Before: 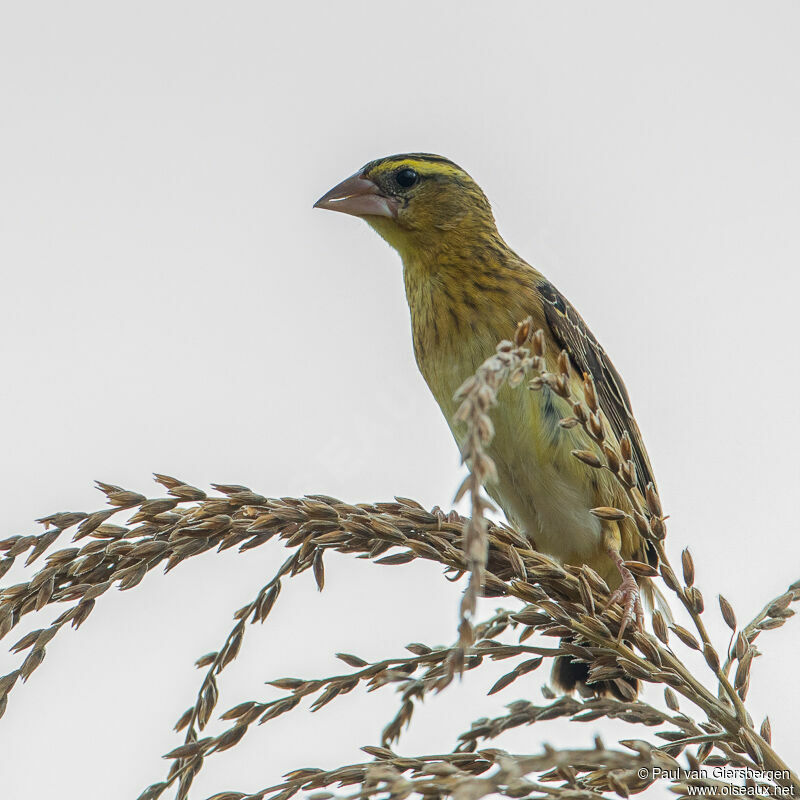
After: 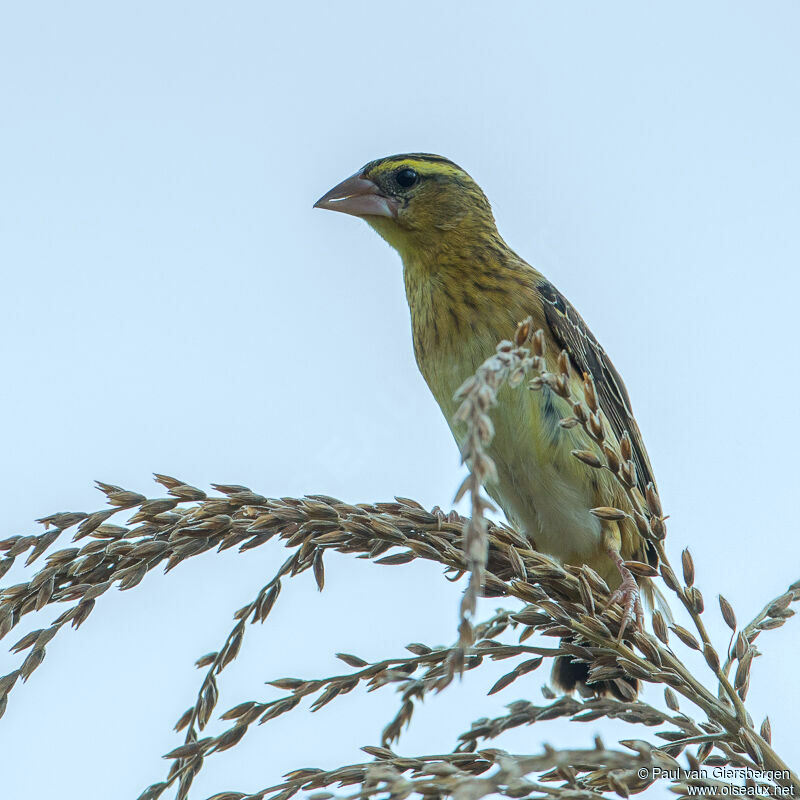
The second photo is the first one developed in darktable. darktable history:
color calibration: gray › normalize channels true, illuminant Planckian (black body), x 0.376, y 0.374, temperature 4116.16 K, gamut compression 0.003
